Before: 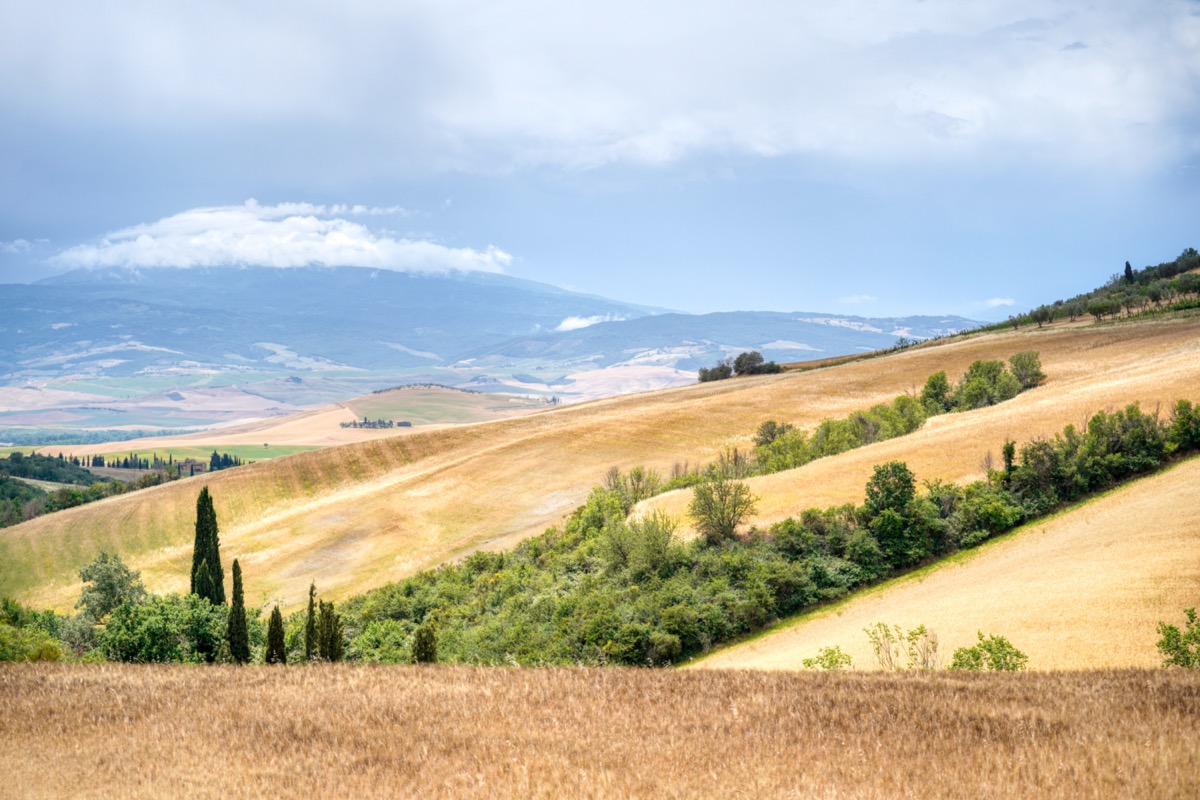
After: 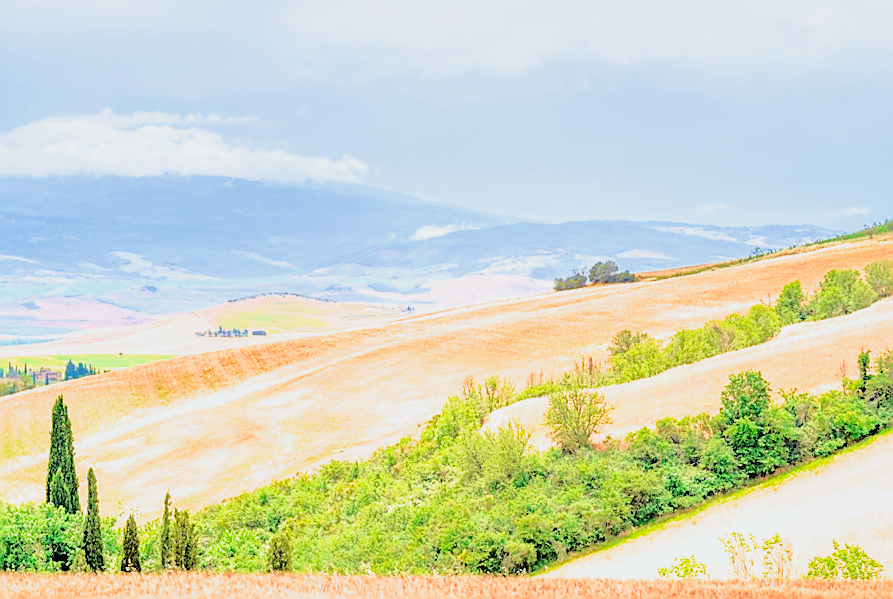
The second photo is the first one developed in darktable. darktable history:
filmic rgb: black relative exposure -7.28 EV, white relative exposure 5.07 EV, threshold 5.94 EV, hardness 3.22, color science v6 (2022), enable highlight reconstruction true
tone curve: curves: ch0 [(0, 0) (0.058, 0.027) (0.214, 0.183) (0.304, 0.288) (0.522, 0.549) (0.658, 0.7) (0.741, 0.775) (0.844, 0.866) (0.986, 0.957)]; ch1 [(0, 0) (0.172, 0.123) (0.312, 0.296) (0.437, 0.429) (0.471, 0.469) (0.502, 0.5) (0.513, 0.515) (0.572, 0.603) (0.617, 0.653) (0.68, 0.724) (0.889, 0.924) (1, 1)]; ch2 [(0, 0) (0.411, 0.424) (0.489, 0.49) (0.502, 0.5) (0.517, 0.519) (0.549, 0.578) (0.604, 0.628) (0.693, 0.686) (1, 1)], color space Lab, independent channels, preserve colors none
shadows and highlights: on, module defaults
sharpen: radius 1.423, amount 1.241, threshold 0.762
exposure: black level correction 0, exposure 1.377 EV, compensate exposure bias true, compensate highlight preservation false
tone equalizer: -7 EV 0.142 EV, -6 EV 0.586 EV, -5 EV 1.12 EV, -4 EV 1.31 EV, -3 EV 1.17 EV, -2 EV 0.6 EV, -1 EV 0.161 EV, edges refinement/feathering 500, mask exposure compensation -1.57 EV, preserve details guided filter
crop and rotate: left 12.094%, top 11.386%, right 13.479%, bottom 13.64%
